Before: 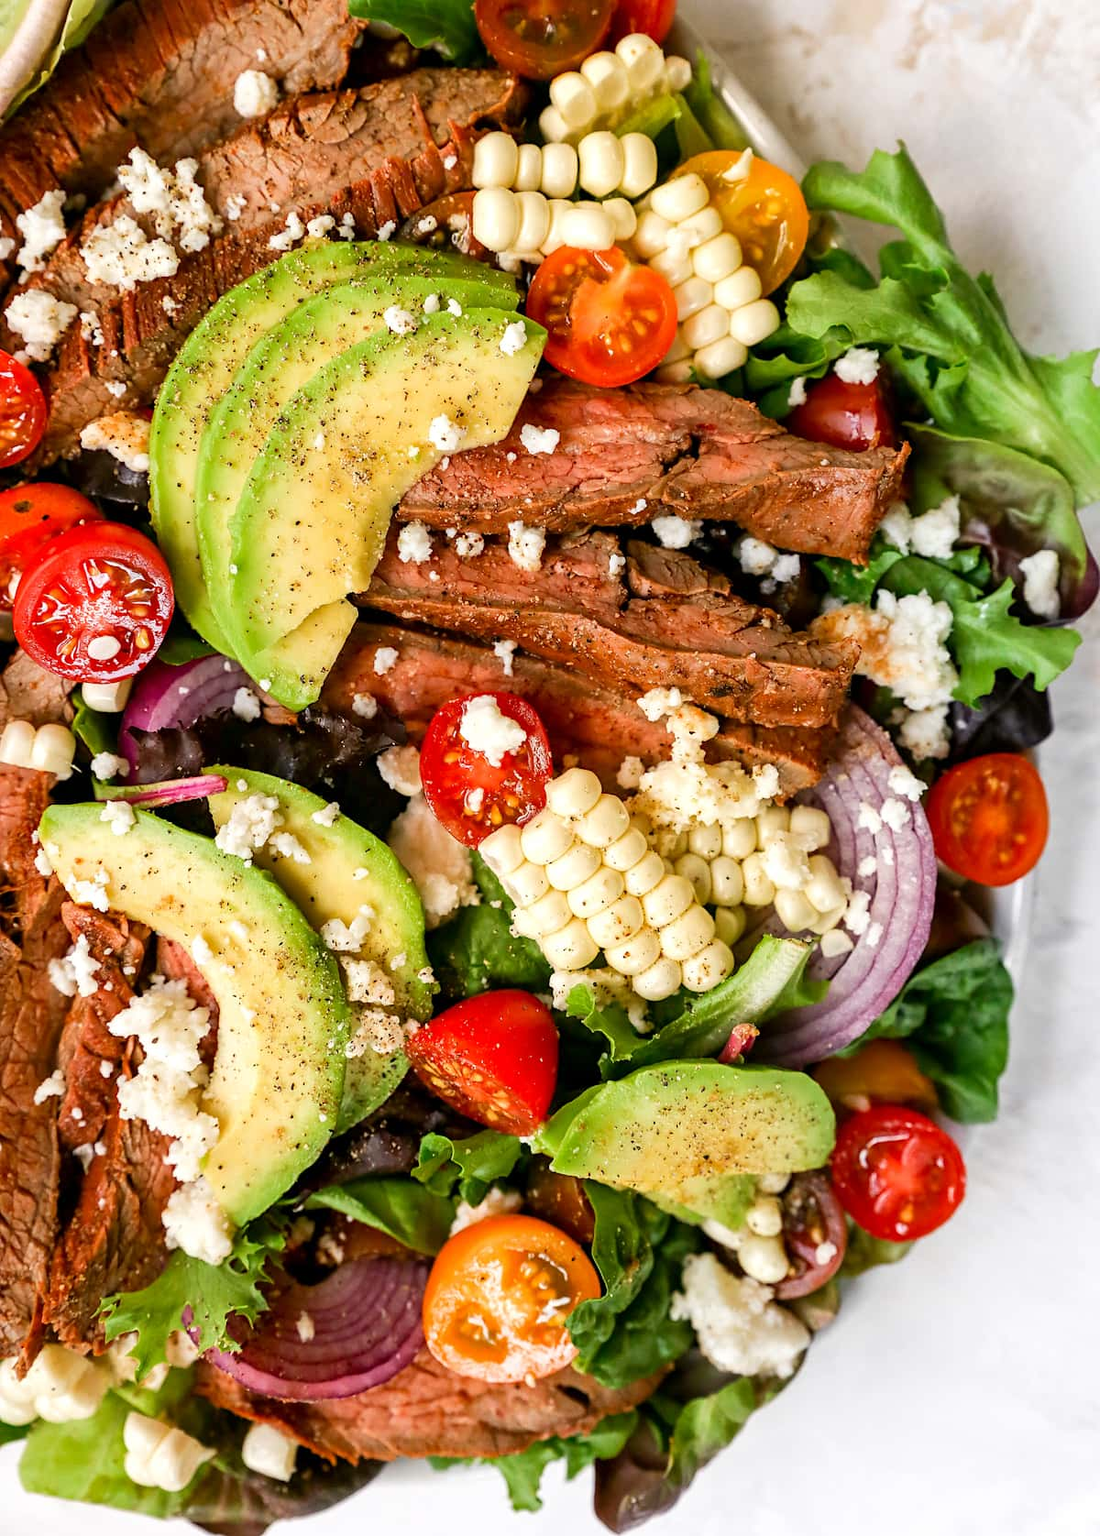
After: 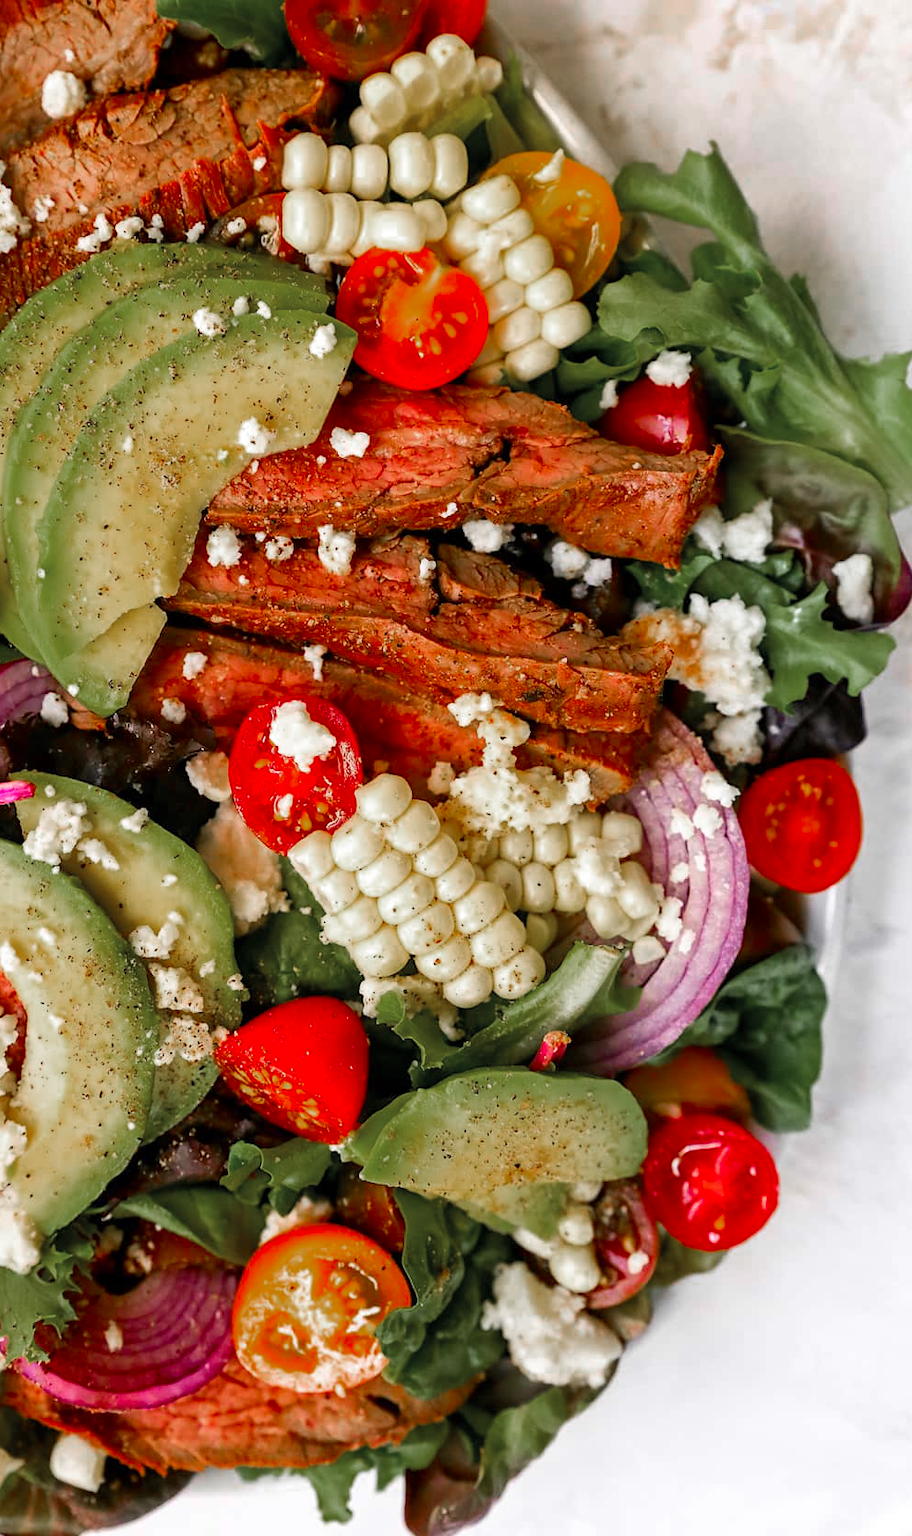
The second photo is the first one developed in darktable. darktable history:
crop: left 17.507%, bottom 0.043%
color zones: curves: ch0 [(0, 0.48) (0.209, 0.398) (0.305, 0.332) (0.429, 0.493) (0.571, 0.5) (0.714, 0.5) (0.857, 0.5) (1, 0.48)]; ch1 [(0, 0.736) (0.143, 0.625) (0.225, 0.371) (0.429, 0.256) (0.571, 0.241) (0.714, 0.213) (0.857, 0.48) (1, 0.736)]; ch2 [(0, 0.448) (0.143, 0.498) (0.286, 0.5) (0.429, 0.5) (0.571, 0.5) (0.714, 0.5) (0.857, 0.5) (1, 0.448)]
